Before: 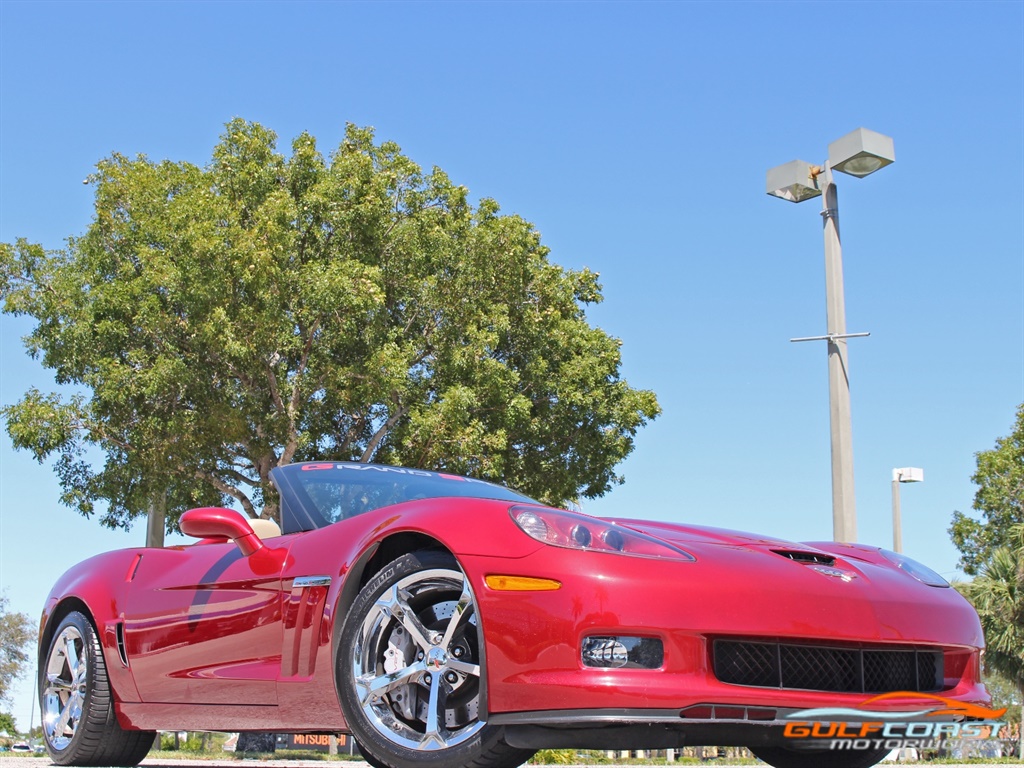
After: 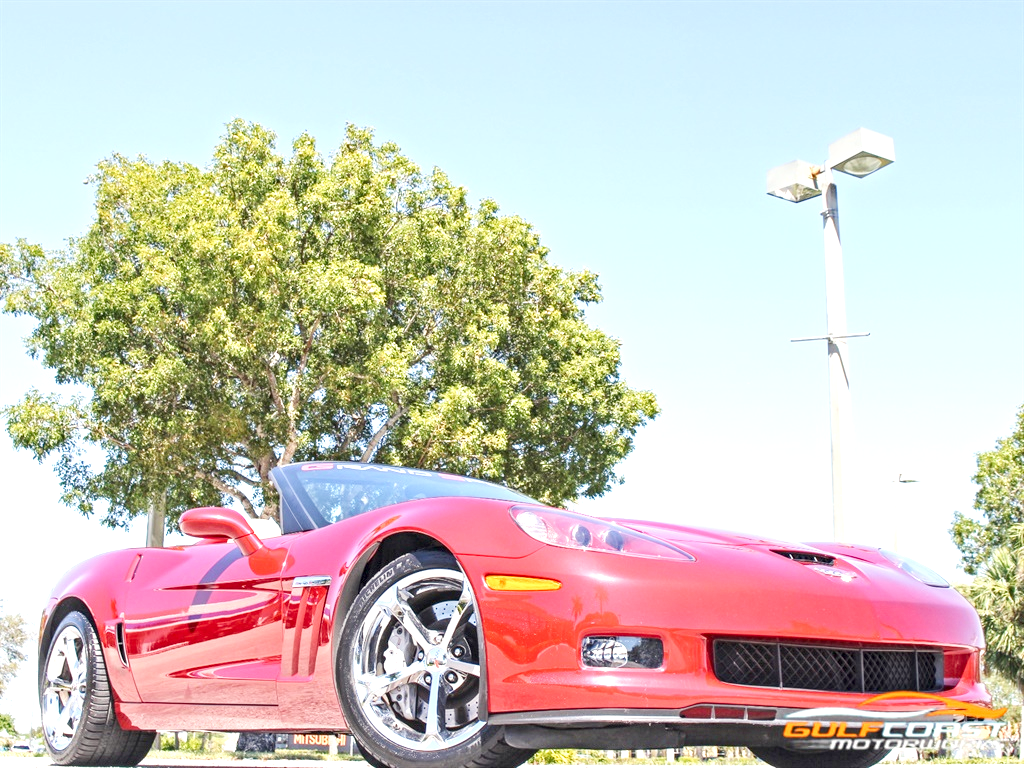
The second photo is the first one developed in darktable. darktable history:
color correction: highlights b* 2.96
local contrast: detail 142%
exposure: black level correction 0, exposure 1.001 EV, compensate highlight preservation false
tone curve: curves: ch0 [(0, 0) (0.004, 0.001) (0.133, 0.151) (0.325, 0.399) (0.475, 0.579) (0.832, 0.902) (1, 1)], preserve colors none
